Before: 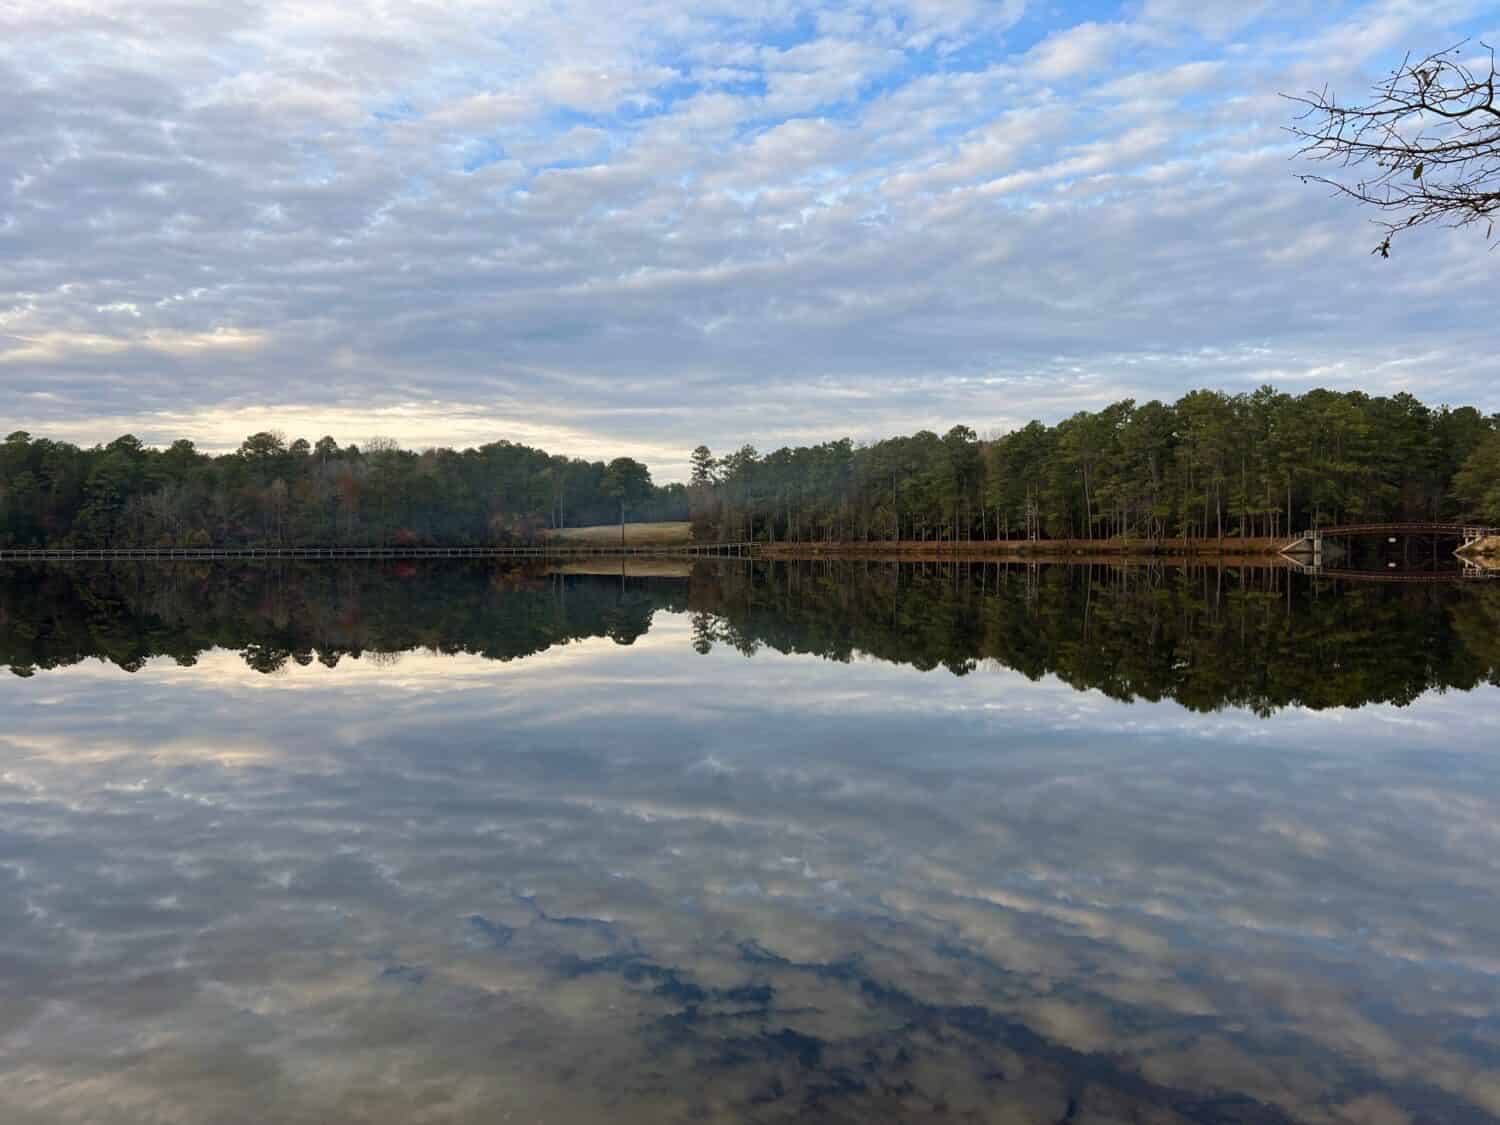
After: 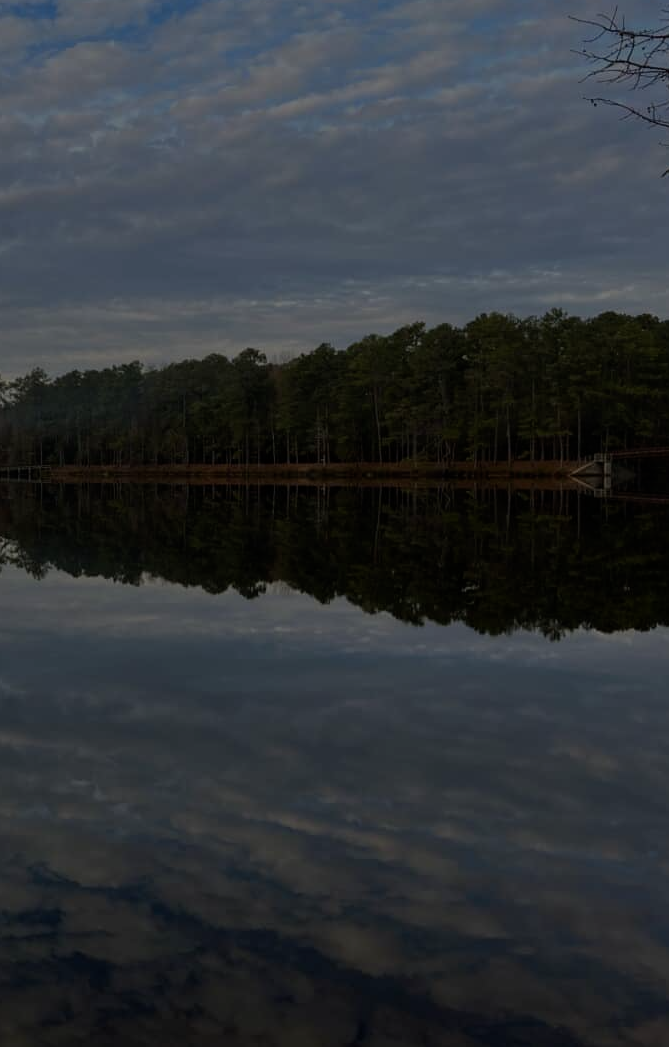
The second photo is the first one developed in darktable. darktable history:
exposure: exposure -2.409 EV, compensate exposure bias true, compensate highlight preservation false
crop: left 47.35%, top 6.915%, right 8.039%
